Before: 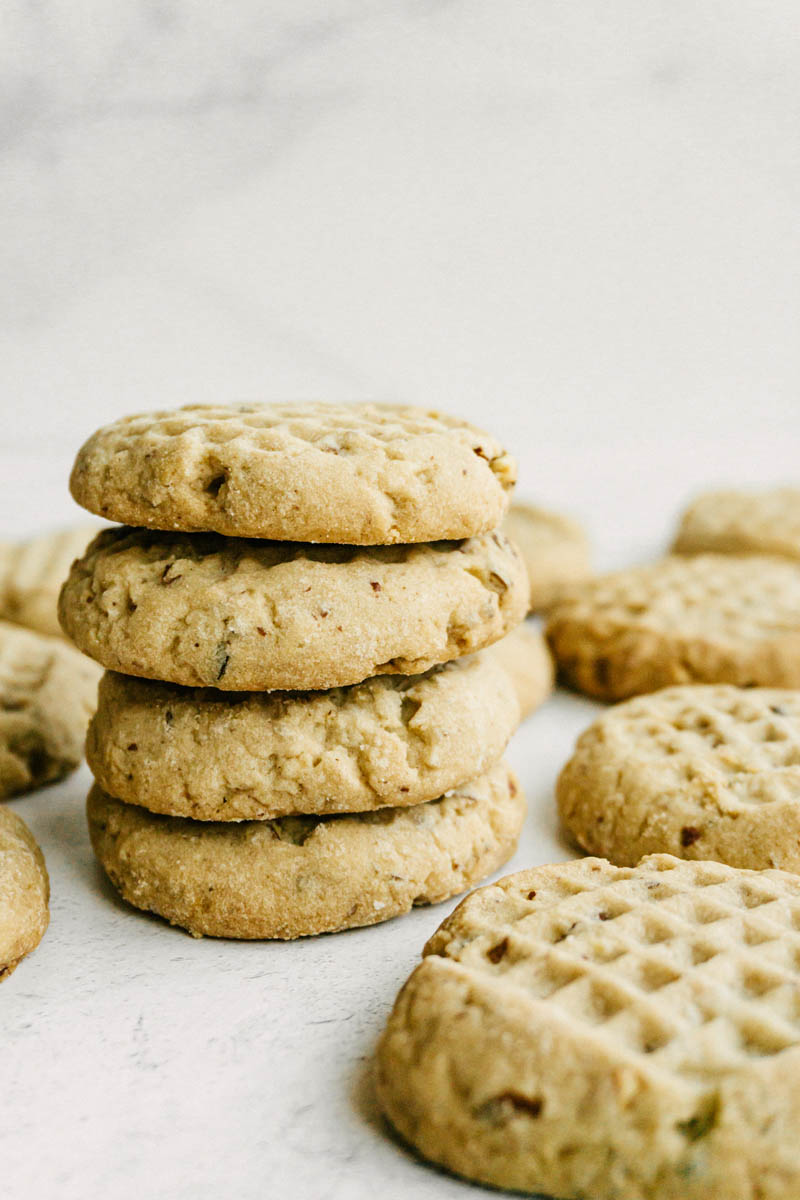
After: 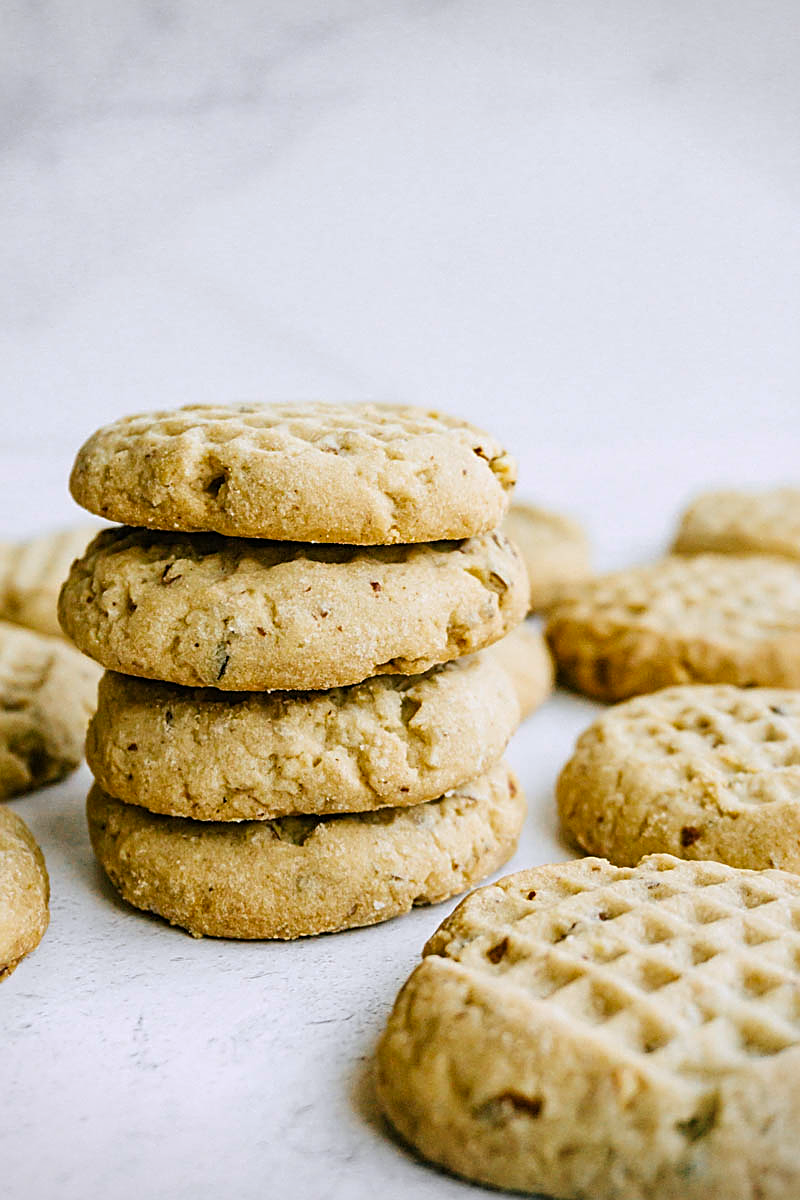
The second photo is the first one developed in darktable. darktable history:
vignetting: fall-off start 99.7%, fall-off radius 70.81%, width/height ratio 1.173, unbound false
color balance rgb: power › chroma 0.291%, power › hue 25.25°, perceptual saturation grading › global saturation 14.642%
color calibration: illuminant as shot in camera, x 0.358, y 0.373, temperature 4628.91 K
sharpen: amount 0.596
